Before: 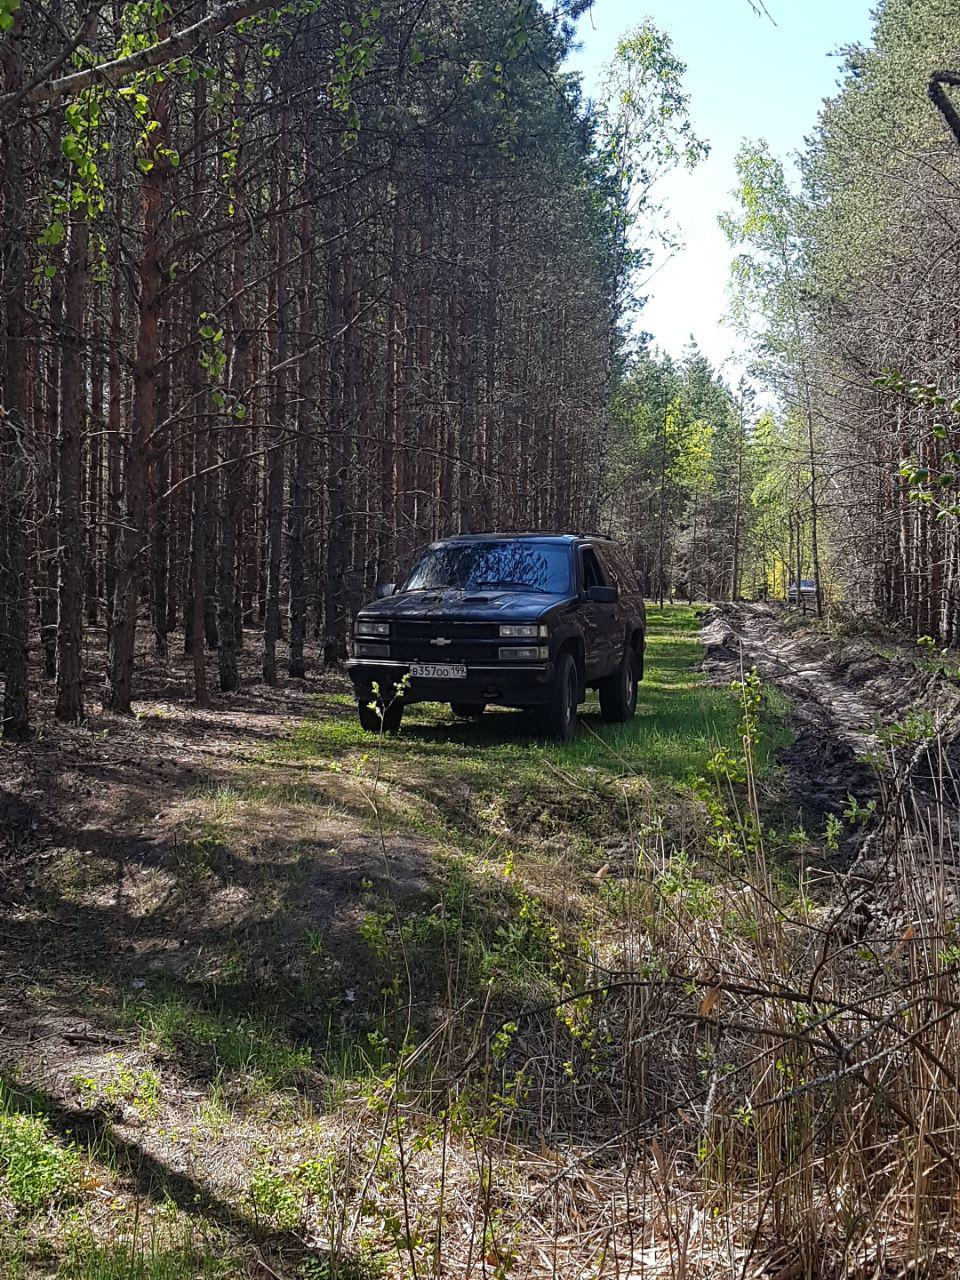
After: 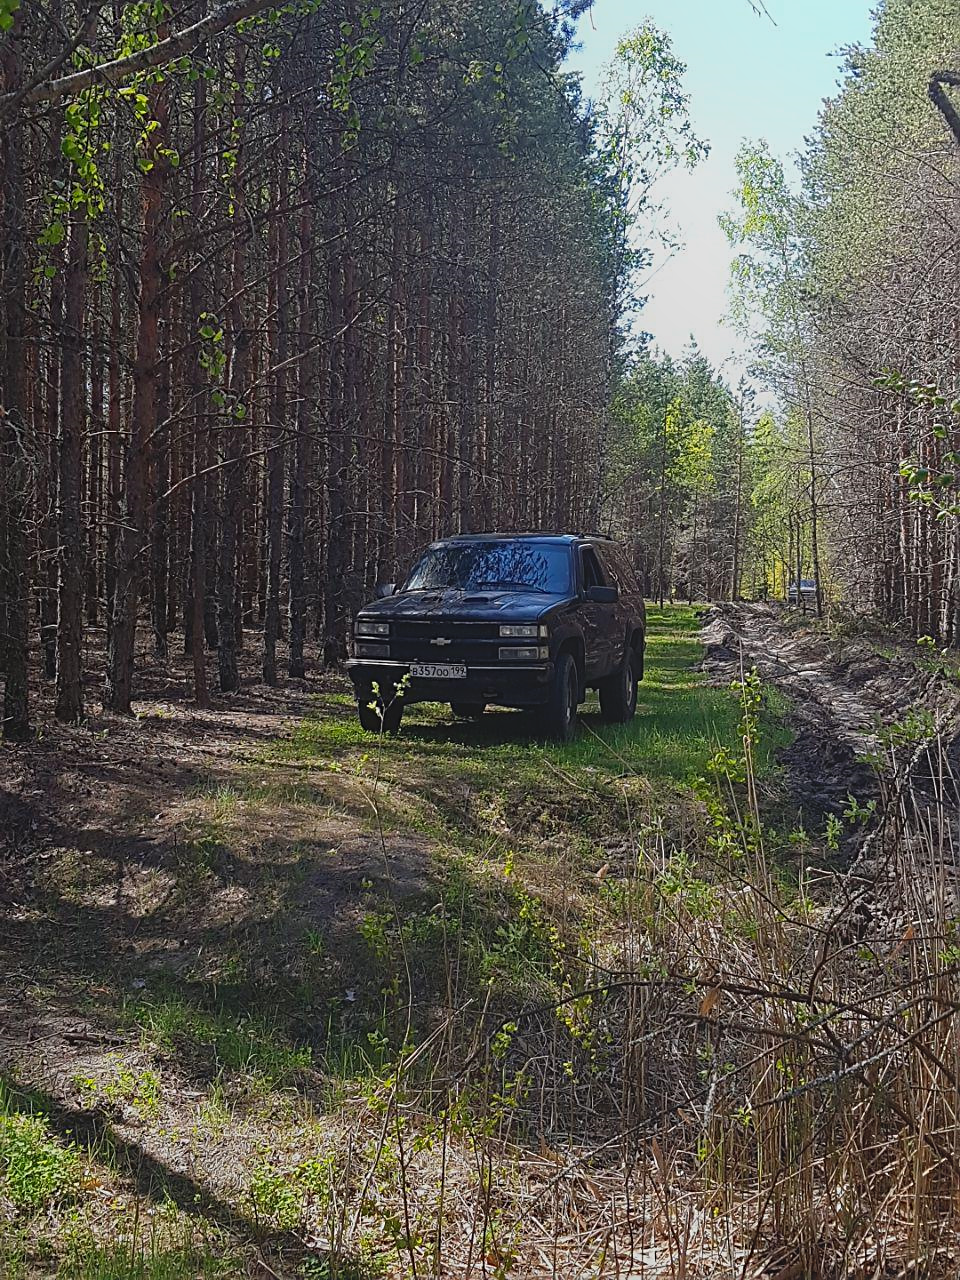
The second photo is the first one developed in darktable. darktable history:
local contrast: detail 69%
sharpen: on, module defaults
